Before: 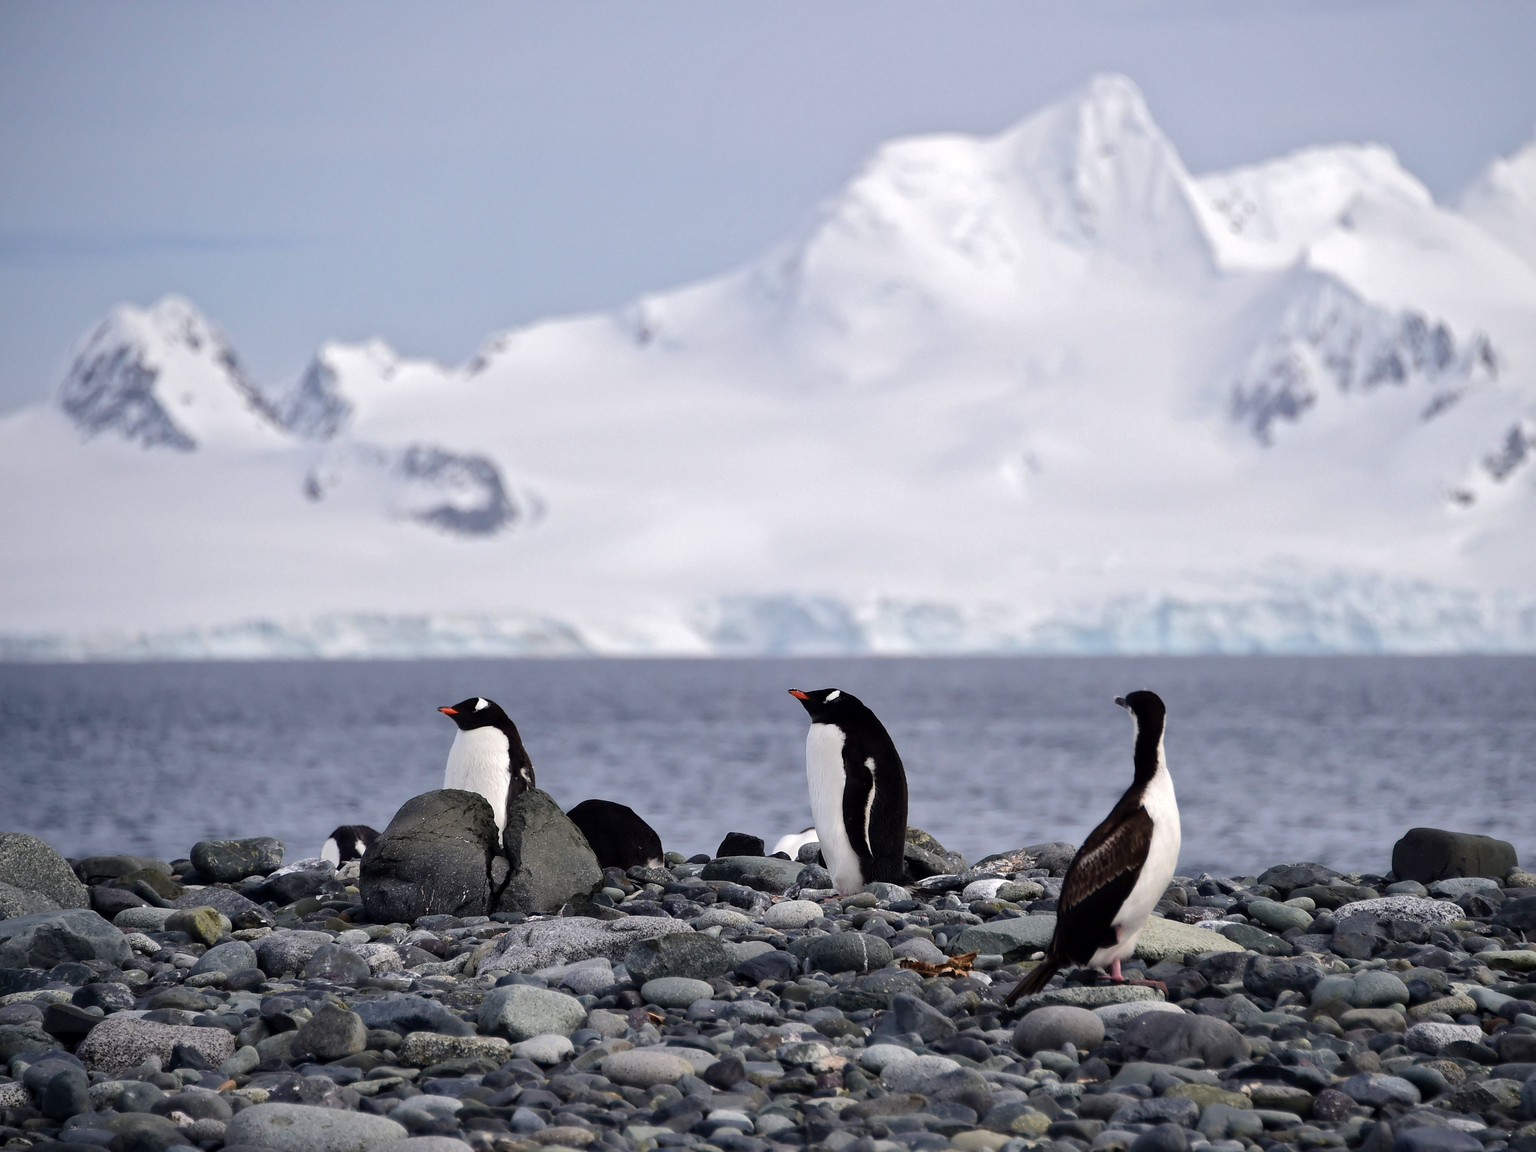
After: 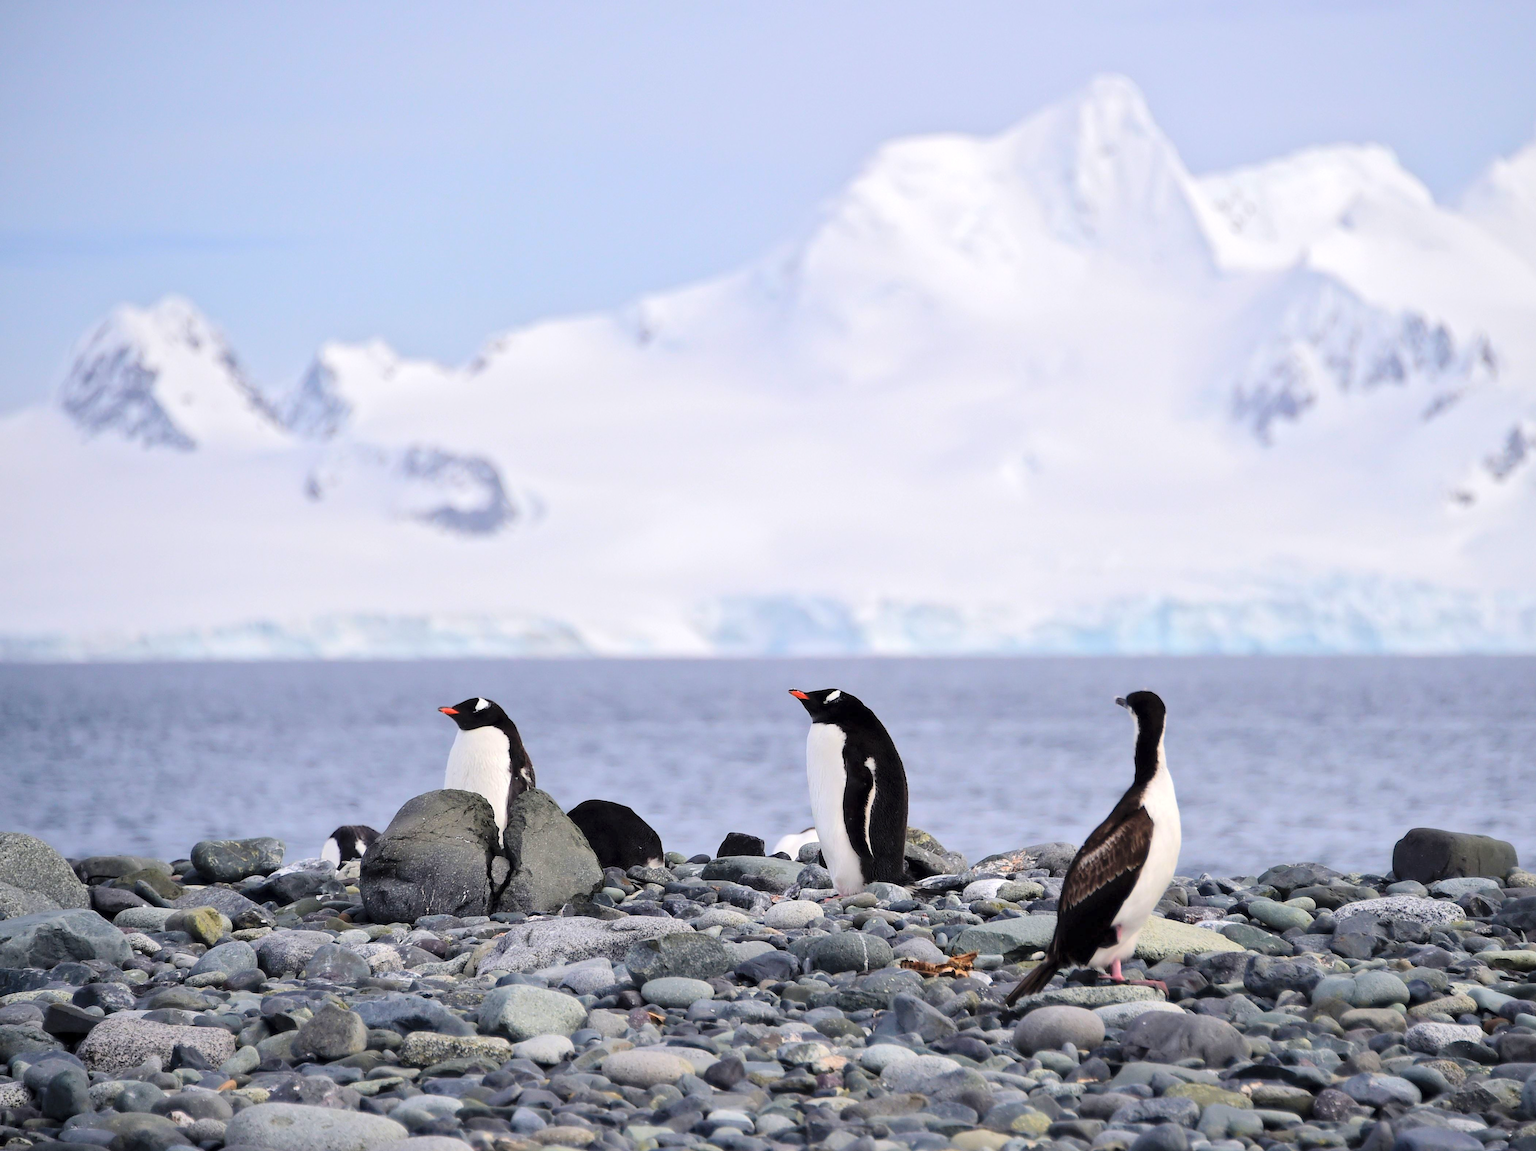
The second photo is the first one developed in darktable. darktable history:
global tonemap: drago (0.7, 100)
color correction: saturation 1.34
